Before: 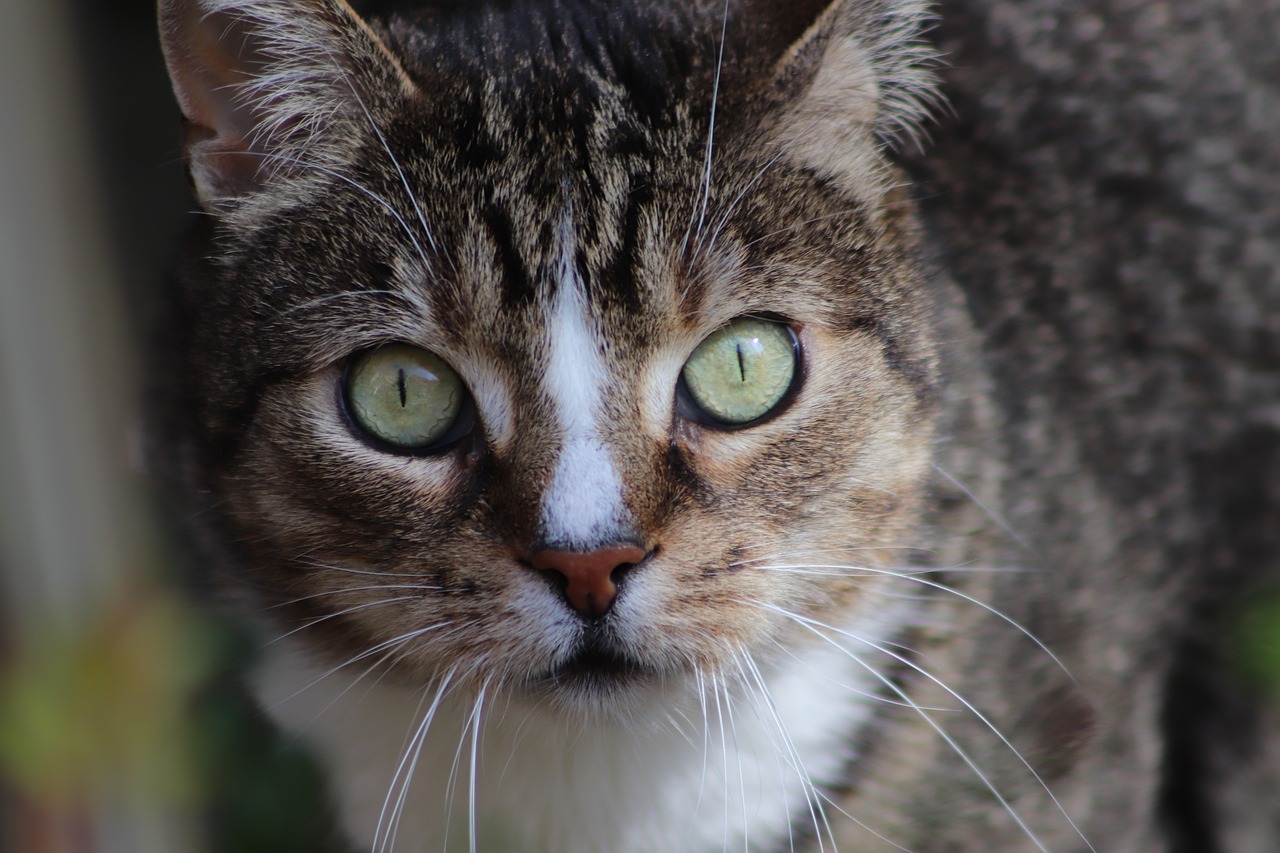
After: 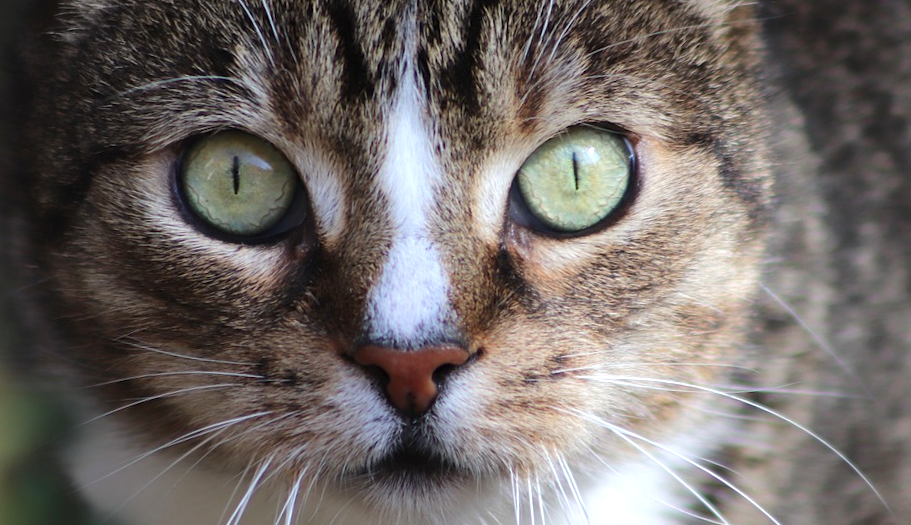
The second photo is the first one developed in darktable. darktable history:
crop and rotate: angle -3.56°, left 9.906%, top 20.813%, right 12.41%, bottom 11.942%
exposure: exposure 0.563 EV, compensate highlight preservation false
